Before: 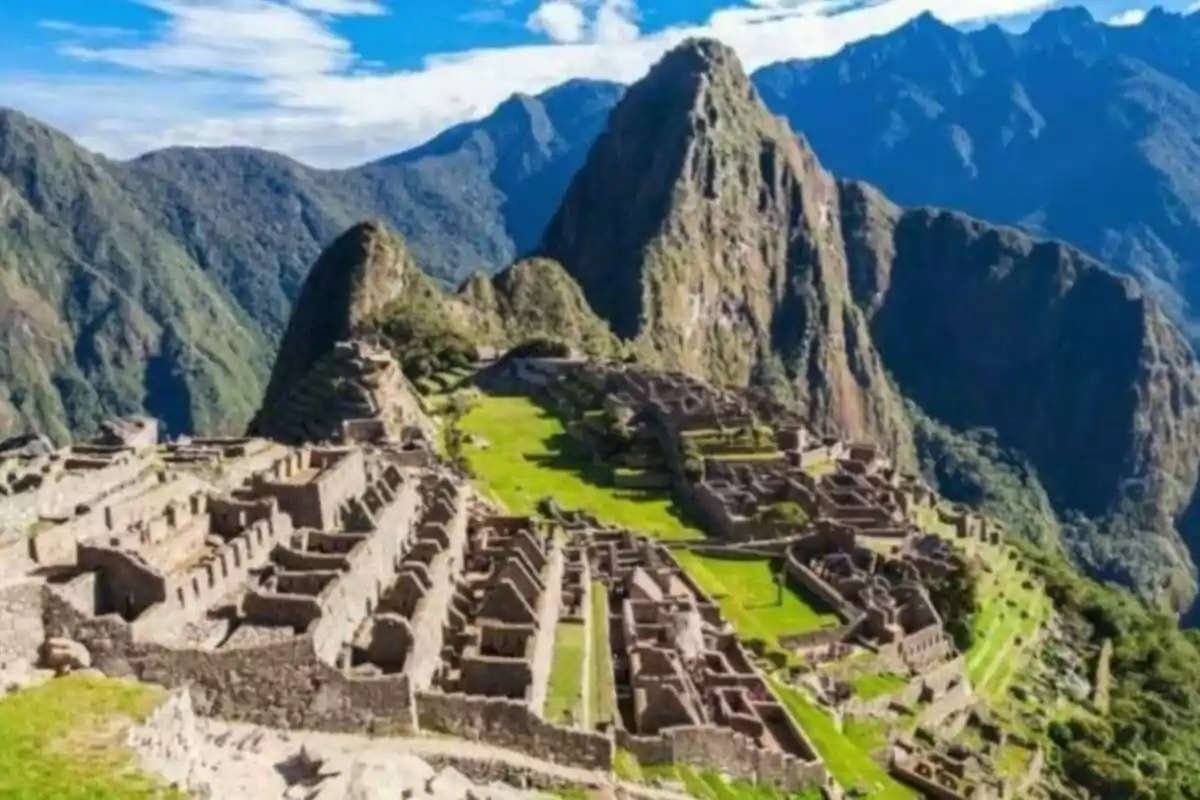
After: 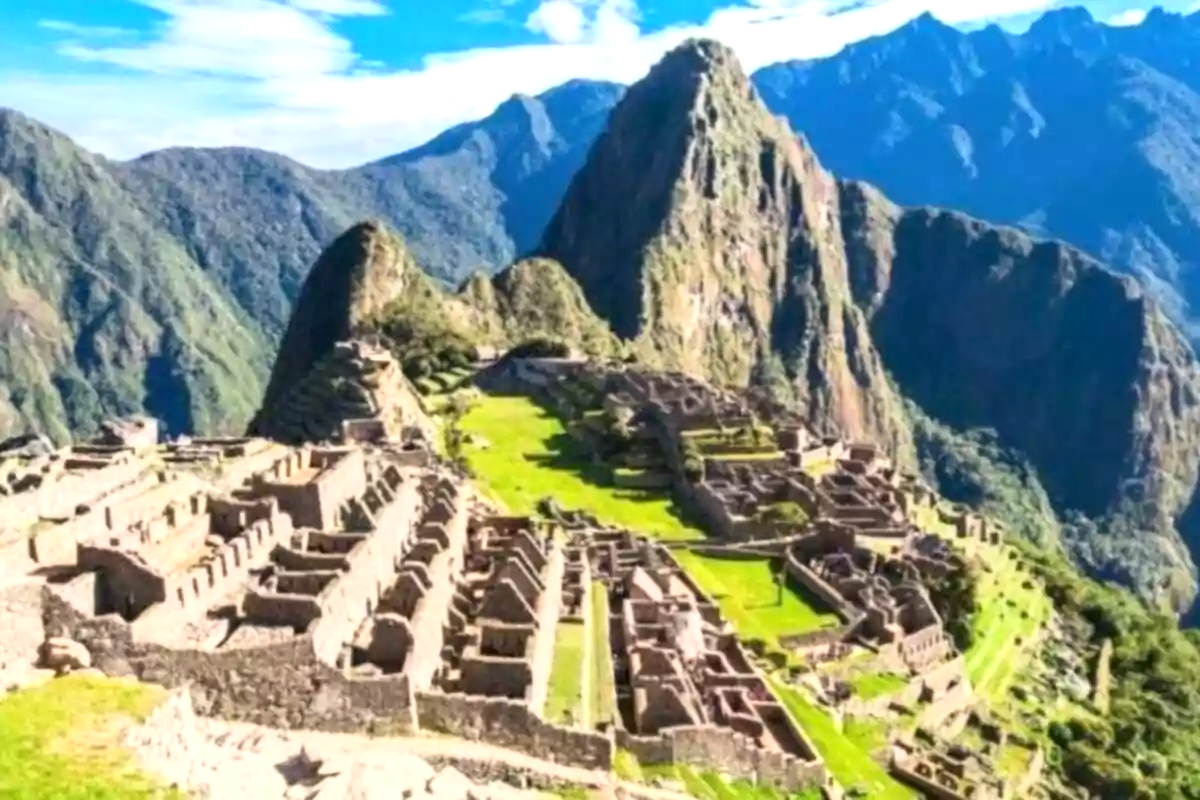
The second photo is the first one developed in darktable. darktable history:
white balance: red 1.009, blue 0.985
base curve: curves: ch0 [(0, 0) (0.666, 0.806) (1, 1)]
exposure: black level correction 0.001, exposure 0.5 EV, compensate exposure bias true, compensate highlight preservation false
